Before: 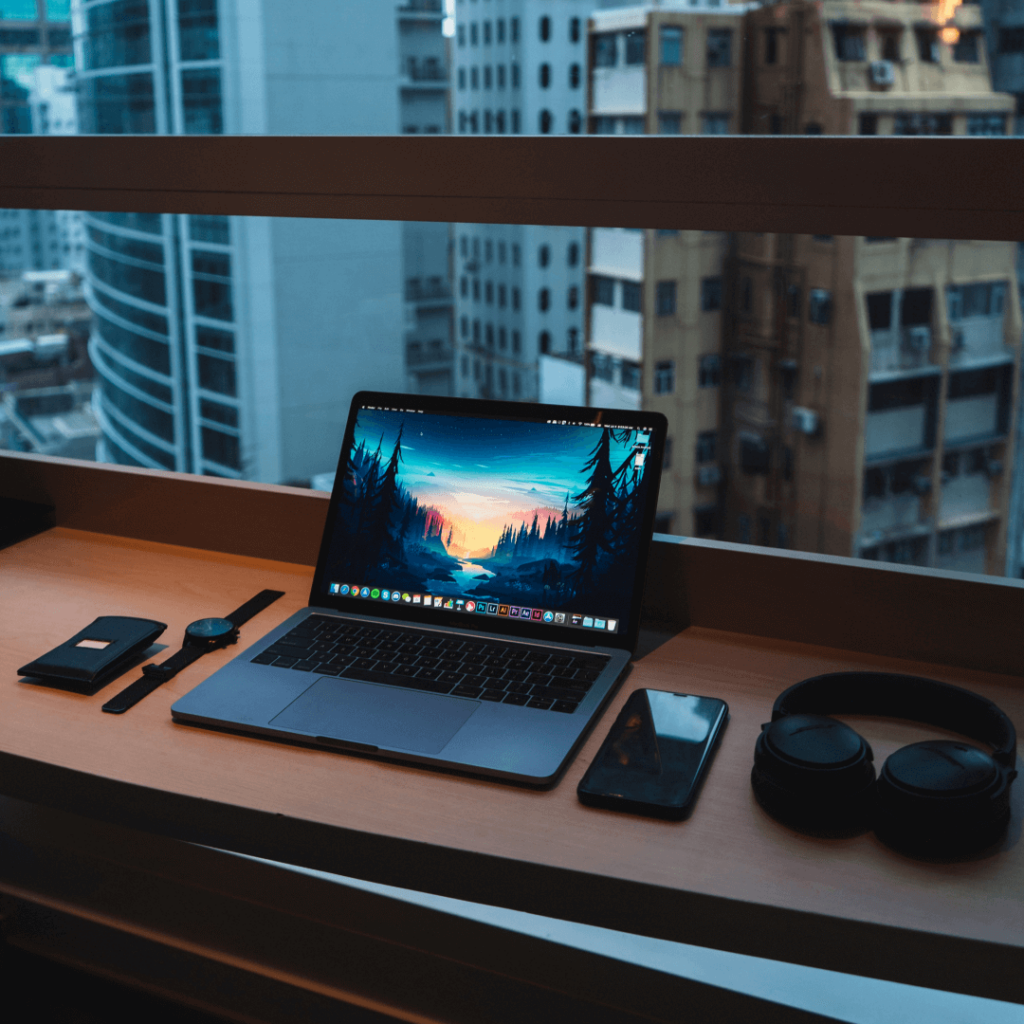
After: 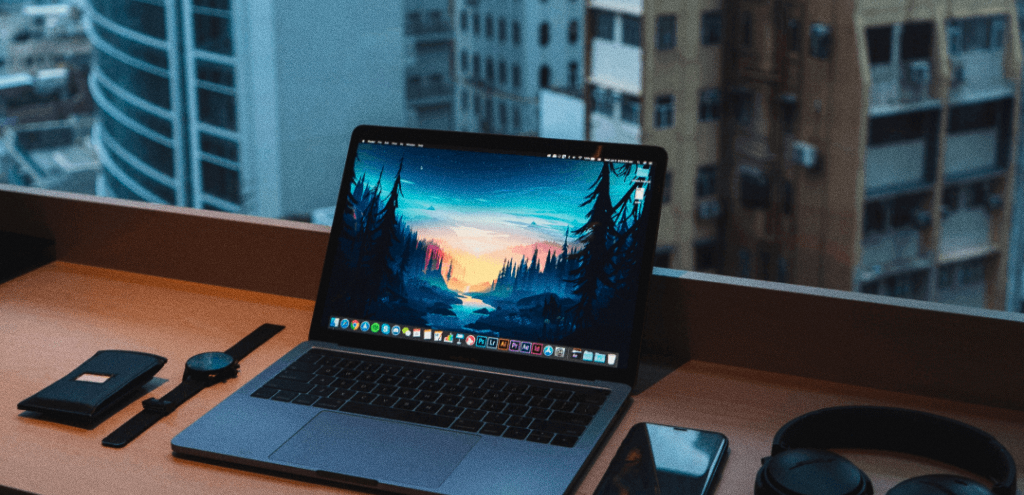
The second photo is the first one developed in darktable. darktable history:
crop and rotate: top 26.056%, bottom 25.543%
grain: coarseness 0.09 ISO
